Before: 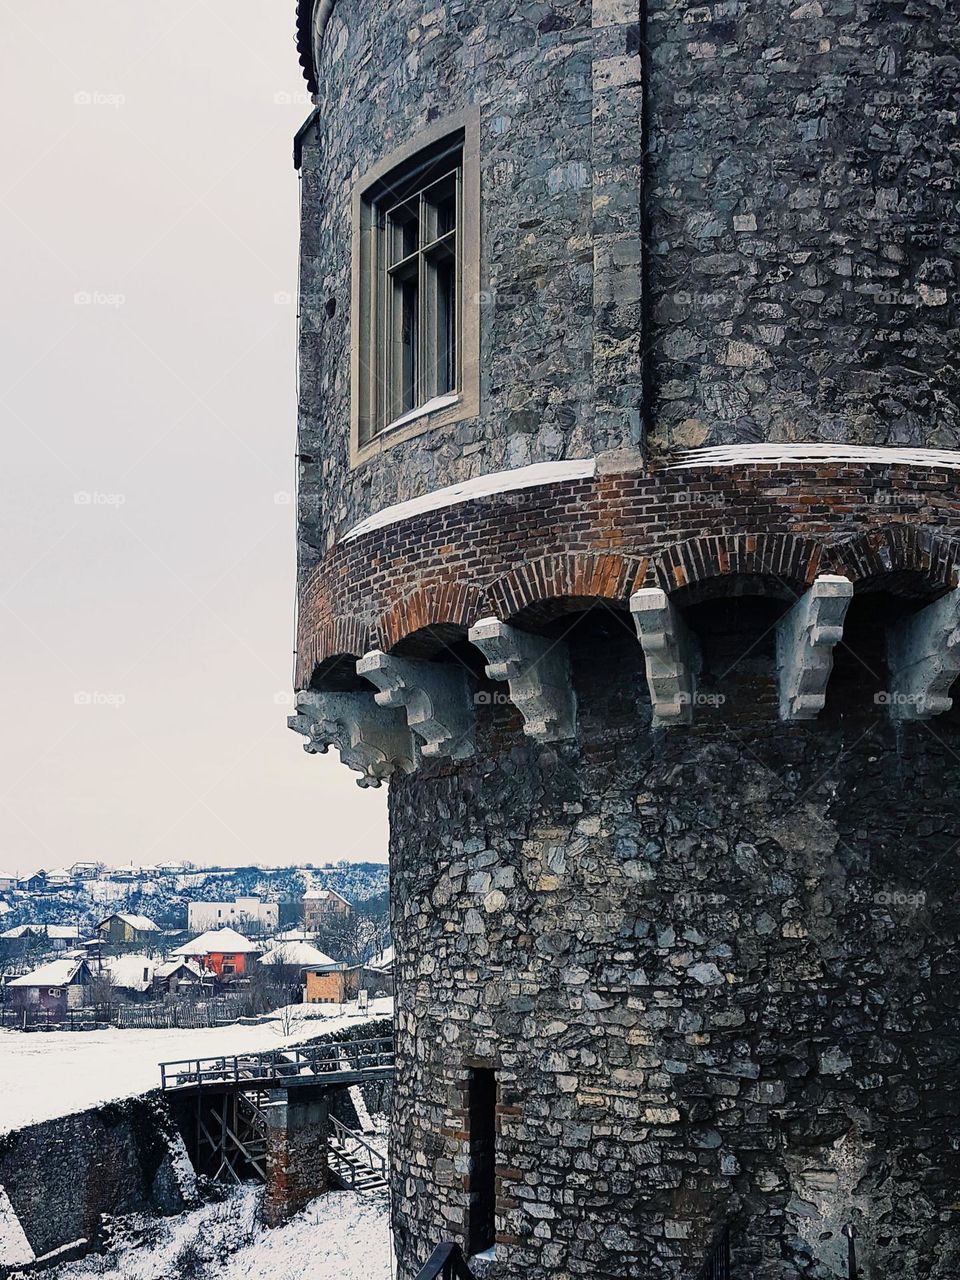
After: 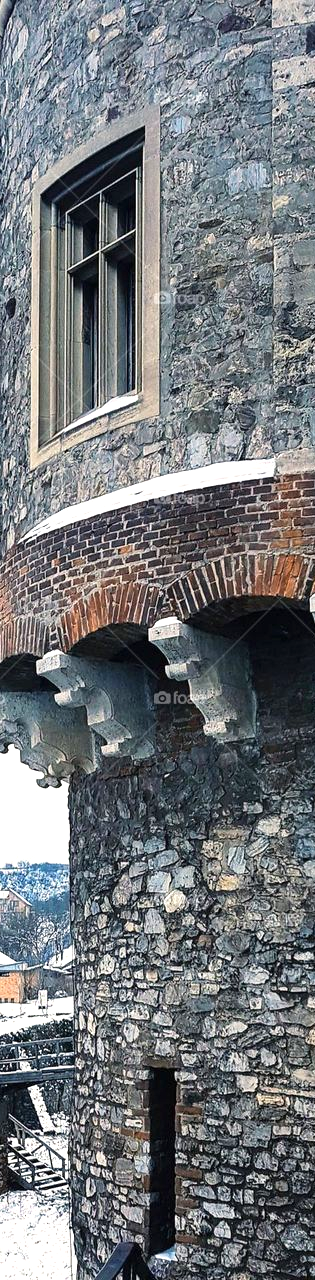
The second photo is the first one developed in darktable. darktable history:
crop: left 33.357%, right 33.787%
exposure: black level correction 0, exposure 0.697 EV, compensate highlight preservation false
